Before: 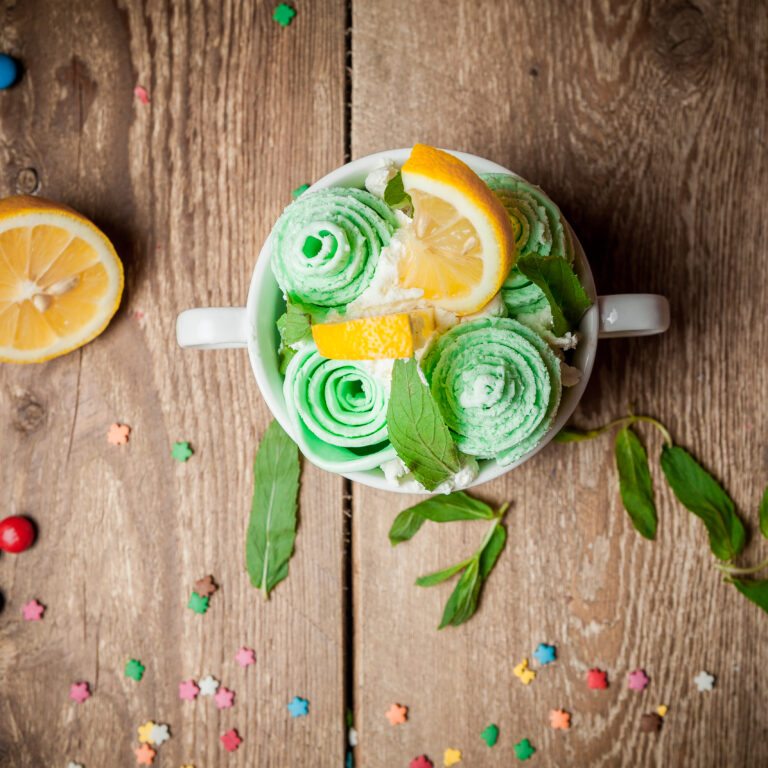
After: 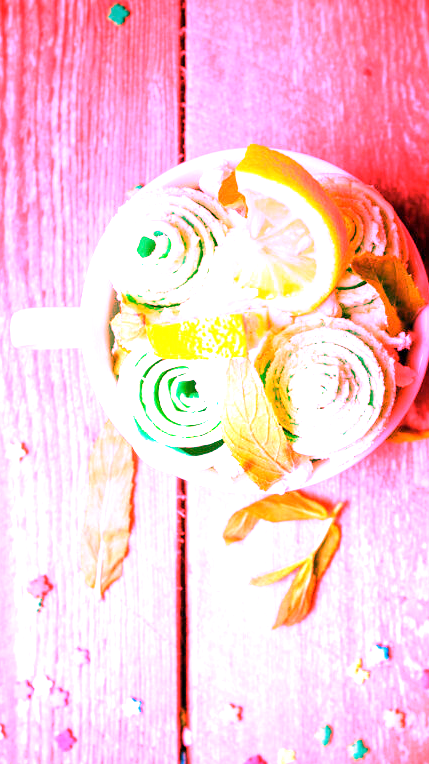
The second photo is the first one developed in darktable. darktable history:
crop: left 21.674%, right 22.086%
exposure: black level correction 0, exposure 1.2 EV, compensate highlight preservation false
graduated density: on, module defaults
white balance: red 4.26, blue 1.802
